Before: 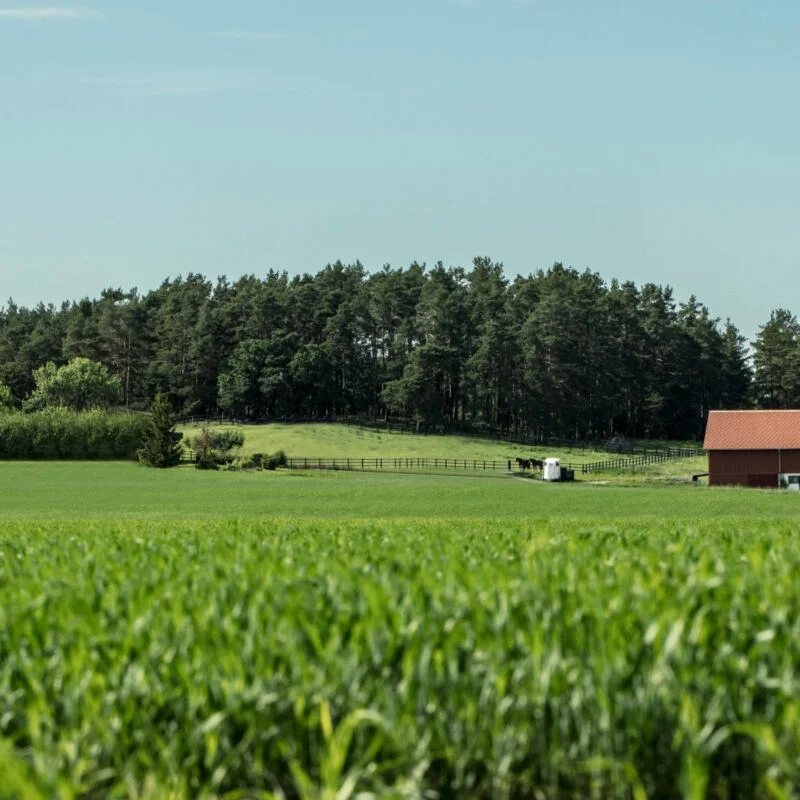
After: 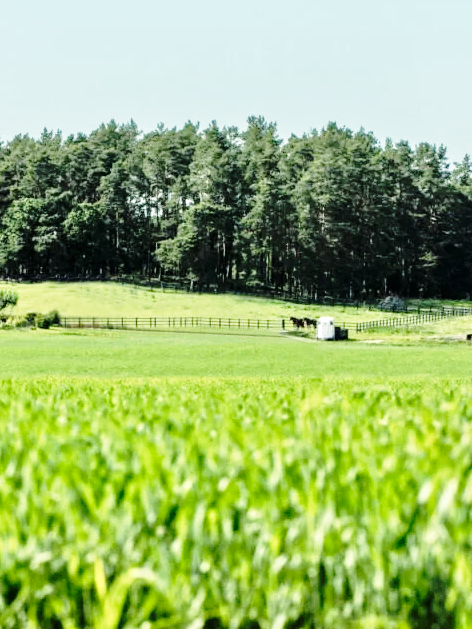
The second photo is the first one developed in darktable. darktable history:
tone equalizer: -7 EV 0.15 EV, -6 EV 0.6 EV, -5 EV 1.15 EV, -4 EV 1.33 EV, -3 EV 1.15 EV, -2 EV 0.6 EV, -1 EV 0.15 EV, mask exposure compensation -0.5 EV
base curve: curves: ch0 [(0, 0) (0.028, 0.03) (0.121, 0.232) (0.46, 0.748) (0.859, 0.968) (1, 1)], preserve colors none
crop and rotate: left 28.256%, top 17.734%, right 12.656%, bottom 3.573%
